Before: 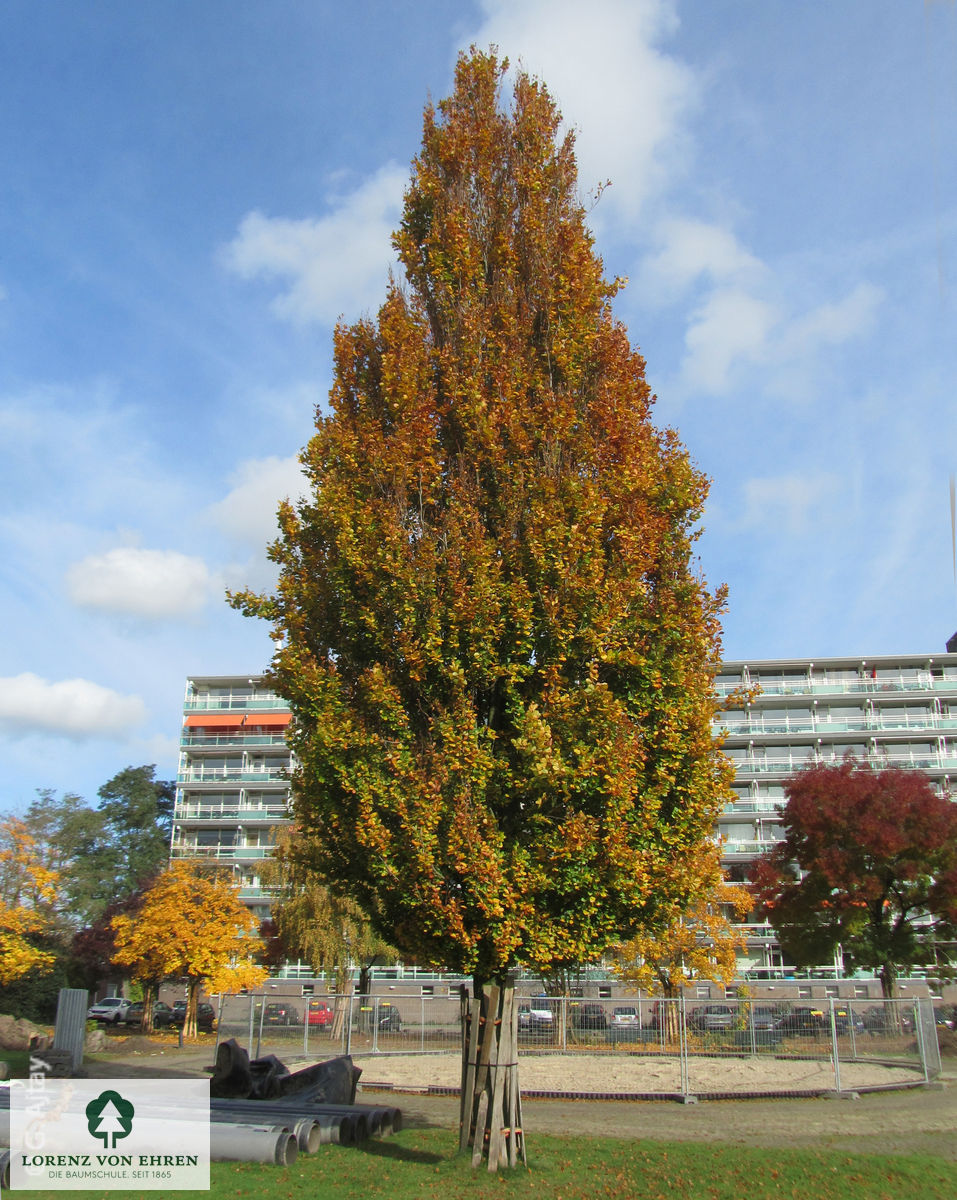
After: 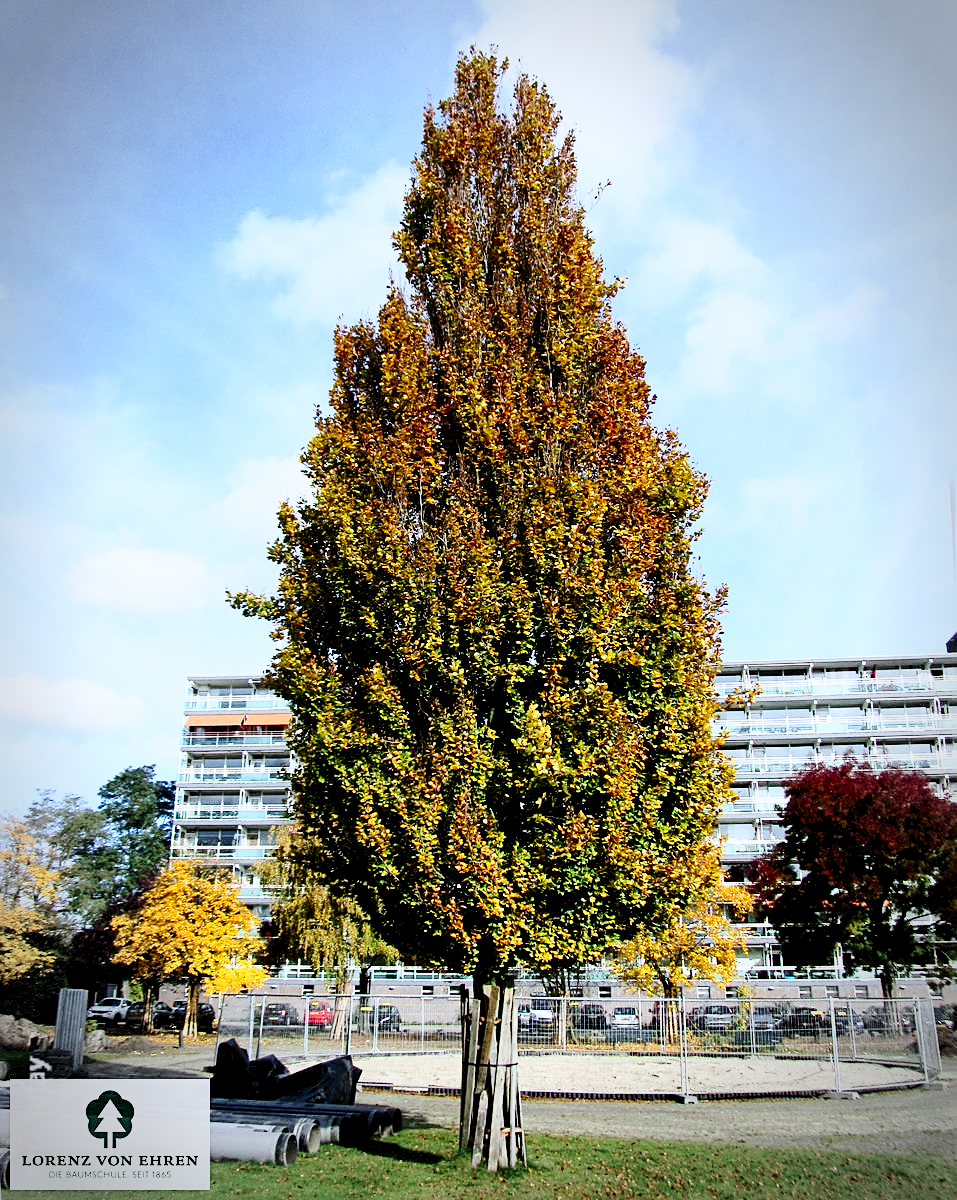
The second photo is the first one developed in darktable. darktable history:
contrast brightness saturation: contrast 0.28
base curve: curves: ch0 [(0, 0) (0.028, 0.03) (0.121, 0.232) (0.46, 0.748) (0.859, 0.968) (1, 1)], preserve colors none
shadows and highlights: shadows 37.27, highlights -28.18, soften with gaussian
rgb levels: levels [[0.013, 0.434, 0.89], [0, 0.5, 1], [0, 0.5, 1]]
exposure: black level correction 0.011, exposure -0.478 EV, compensate highlight preservation false
white balance: red 0.948, green 1.02, blue 1.176
sharpen: on, module defaults
vignetting: automatic ratio true
